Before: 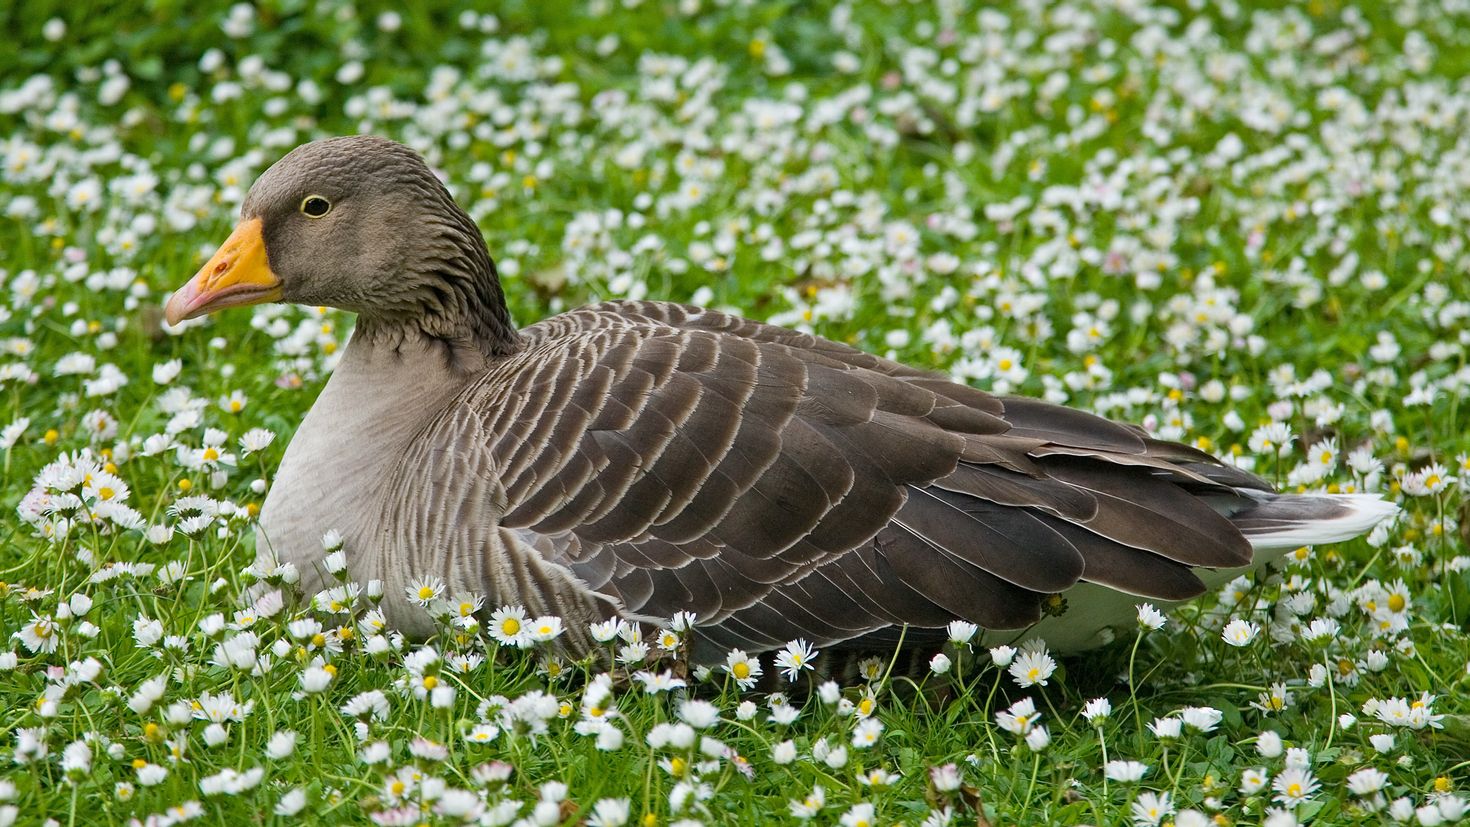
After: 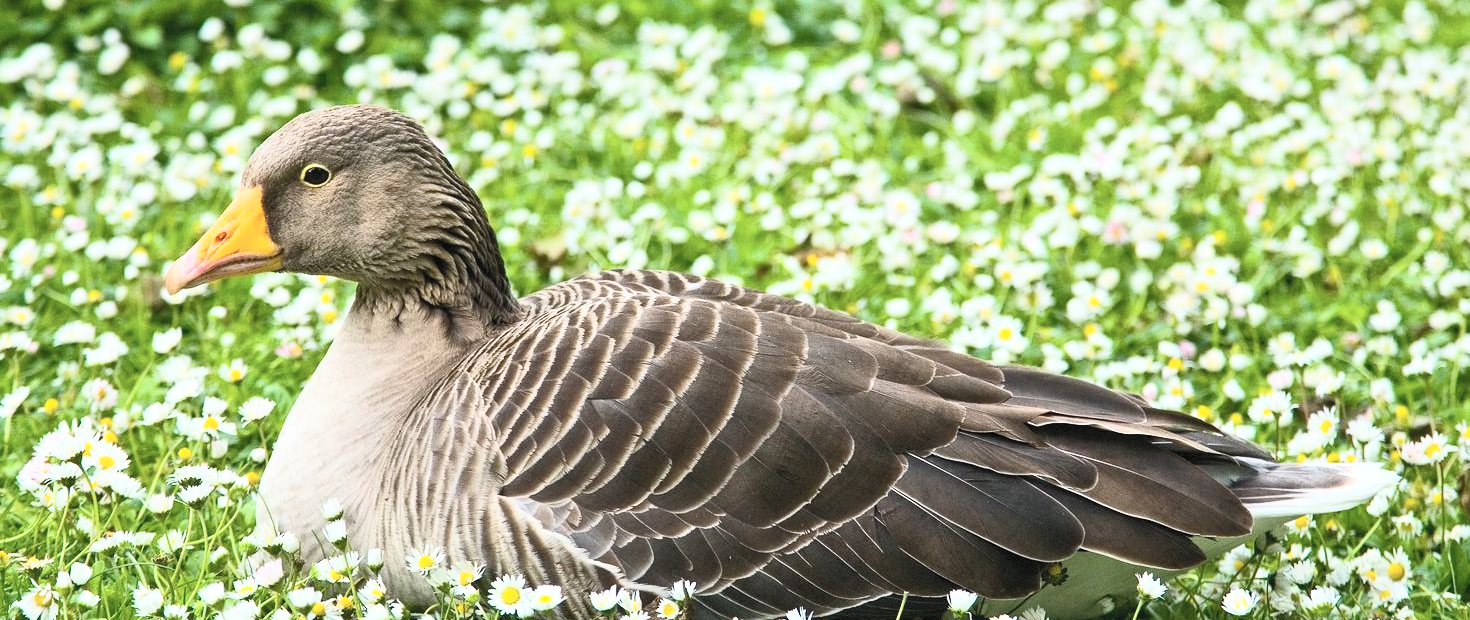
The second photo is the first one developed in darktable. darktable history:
color balance: contrast 10%
contrast brightness saturation: contrast 0.39, brightness 0.53
crop: top 3.857%, bottom 21.132%
